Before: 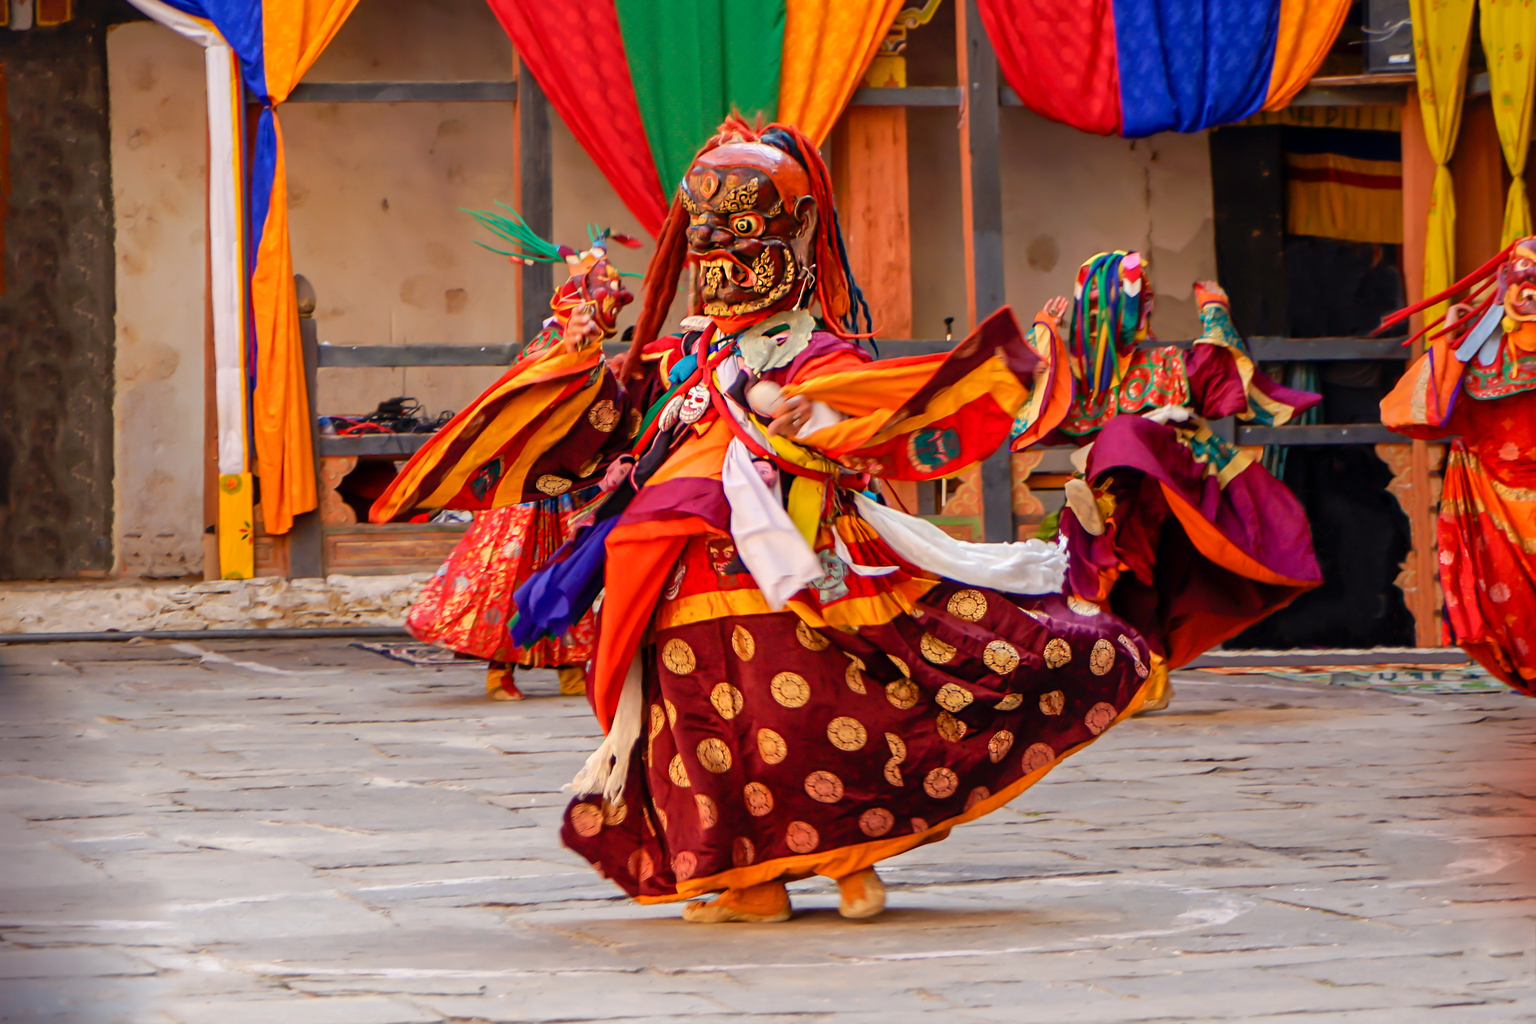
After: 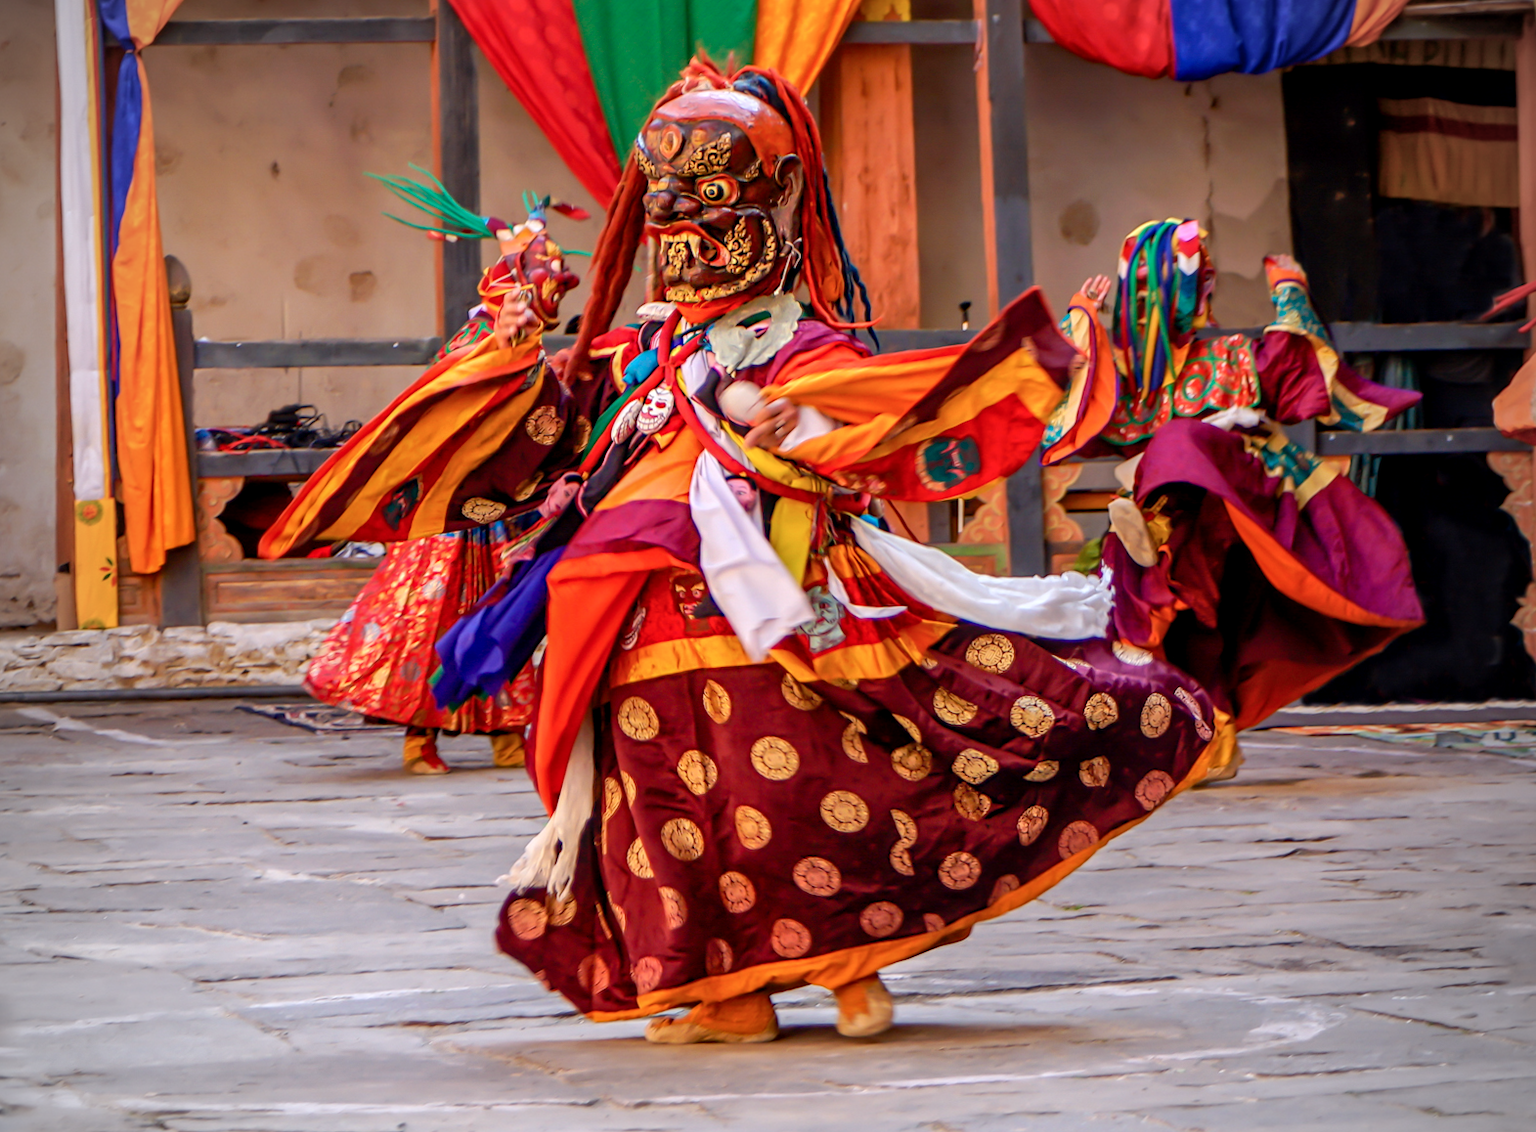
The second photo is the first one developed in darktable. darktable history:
local contrast: on, module defaults
color calibration: illuminant as shot in camera, x 0.358, y 0.373, temperature 4628.91 K
rotate and perspective: rotation -0.45°, automatic cropping original format, crop left 0.008, crop right 0.992, crop top 0.012, crop bottom 0.988
vignetting: unbound false
crop: left 9.807%, top 6.259%, right 7.334%, bottom 2.177%
